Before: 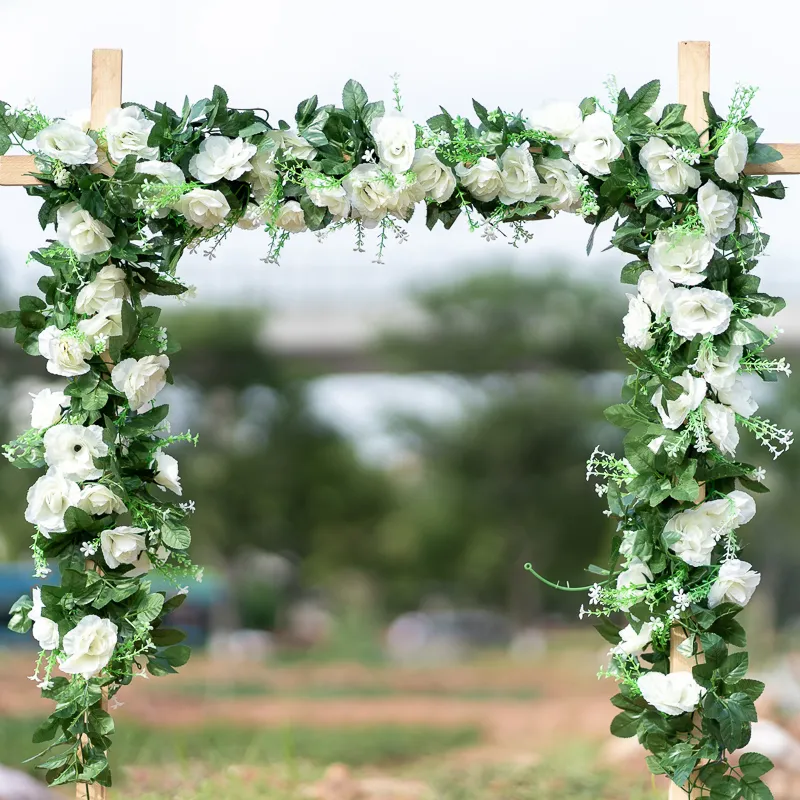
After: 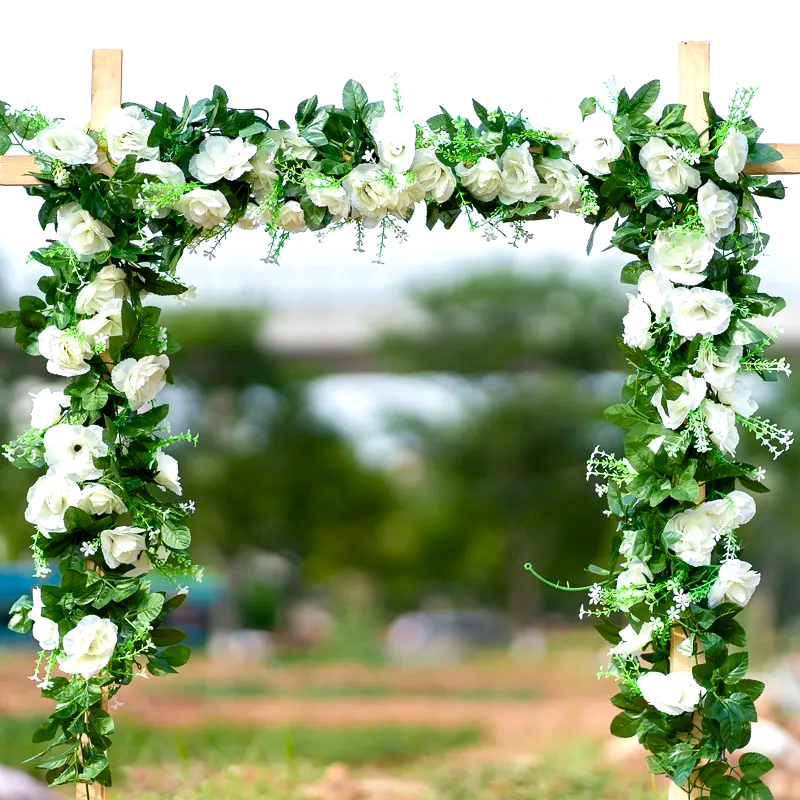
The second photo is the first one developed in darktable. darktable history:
color balance rgb: perceptual saturation grading › global saturation 20%, perceptual saturation grading › highlights -14.233%, perceptual saturation grading › shadows 49.734%, global vibrance 30.242%, contrast 10.475%
